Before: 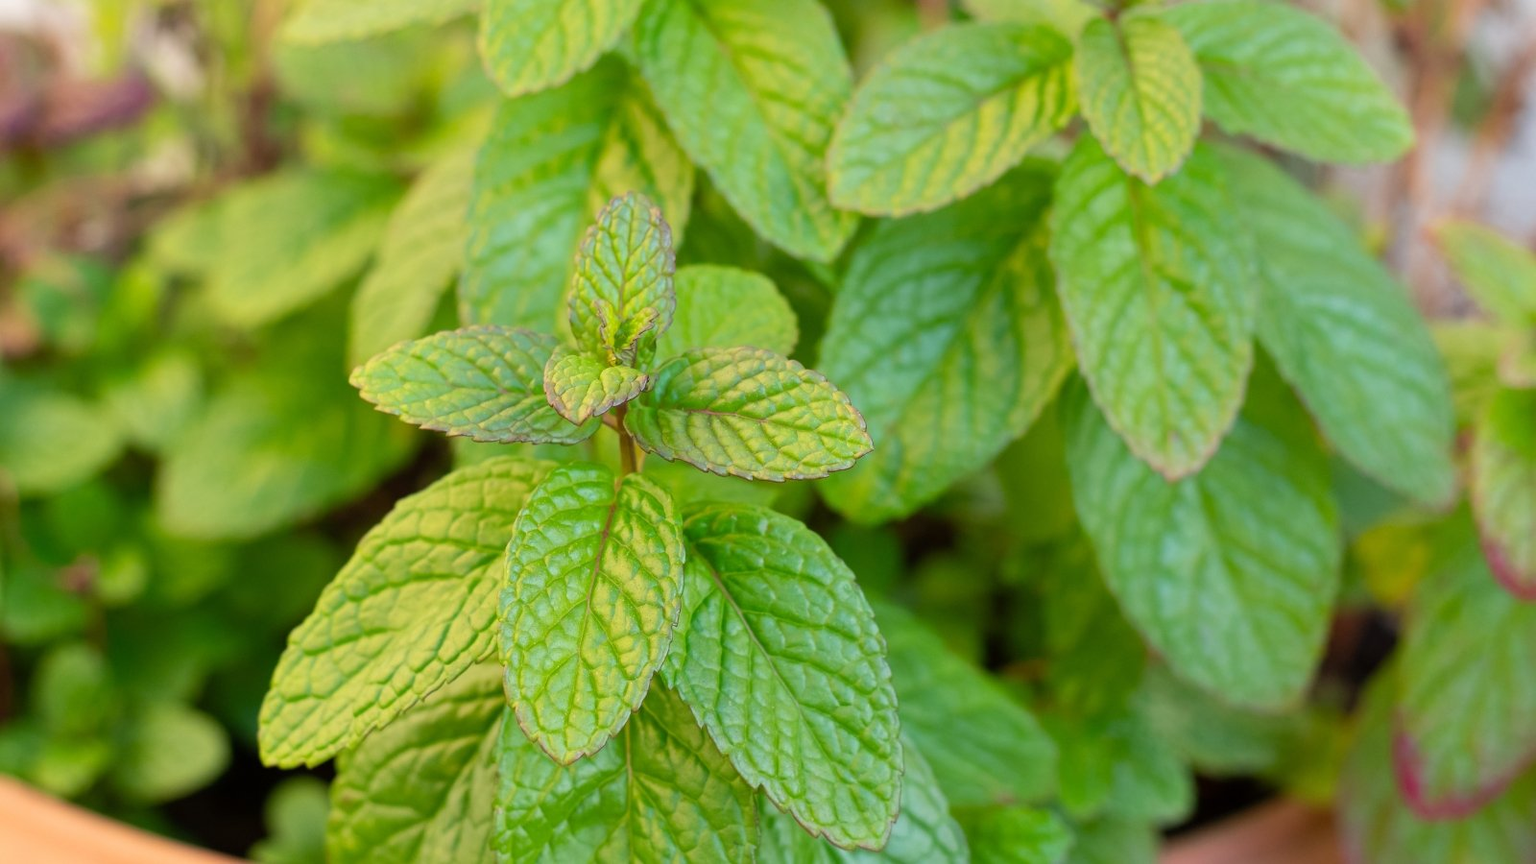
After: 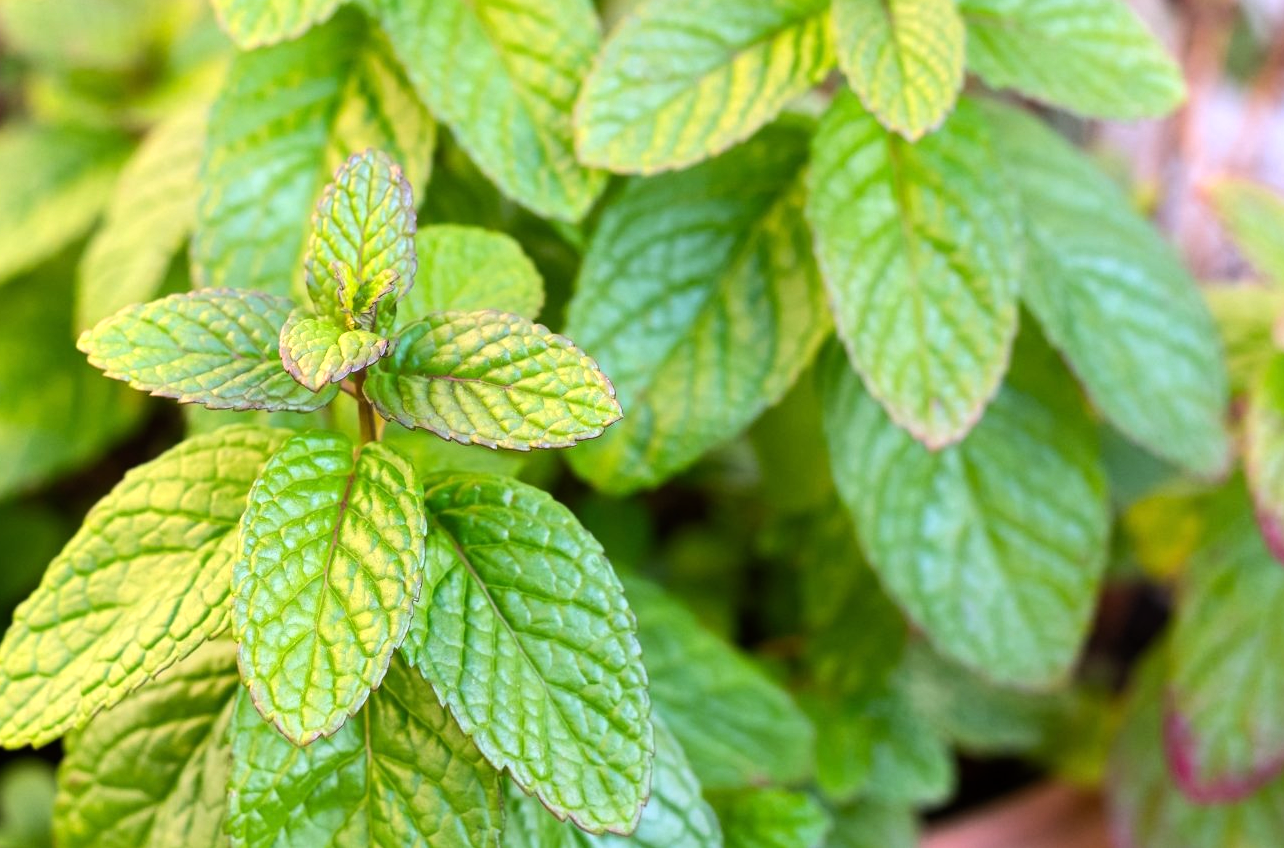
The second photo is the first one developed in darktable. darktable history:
tone equalizer: -8 EV -0.75 EV, -7 EV -0.7 EV, -6 EV -0.6 EV, -5 EV -0.4 EV, -3 EV 0.4 EV, -2 EV 0.6 EV, -1 EV 0.7 EV, +0 EV 0.75 EV, edges refinement/feathering 500, mask exposure compensation -1.57 EV, preserve details no
crop and rotate: left 17.959%, top 5.771%, right 1.742%
white balance: red 1.042, blue 1.17
